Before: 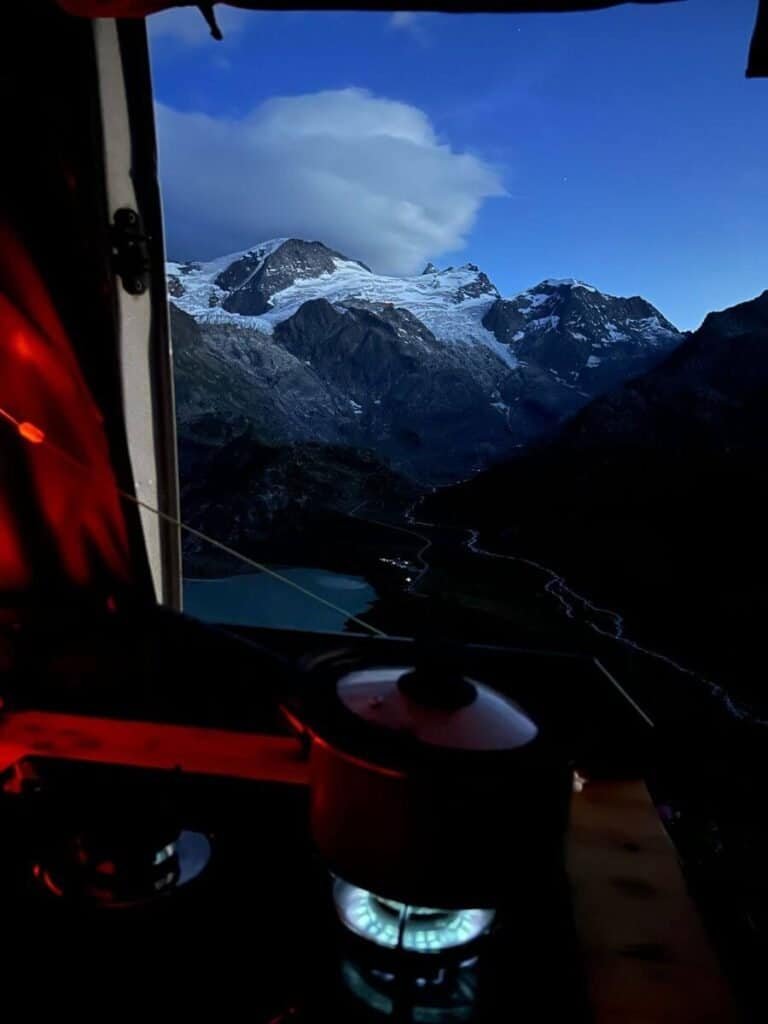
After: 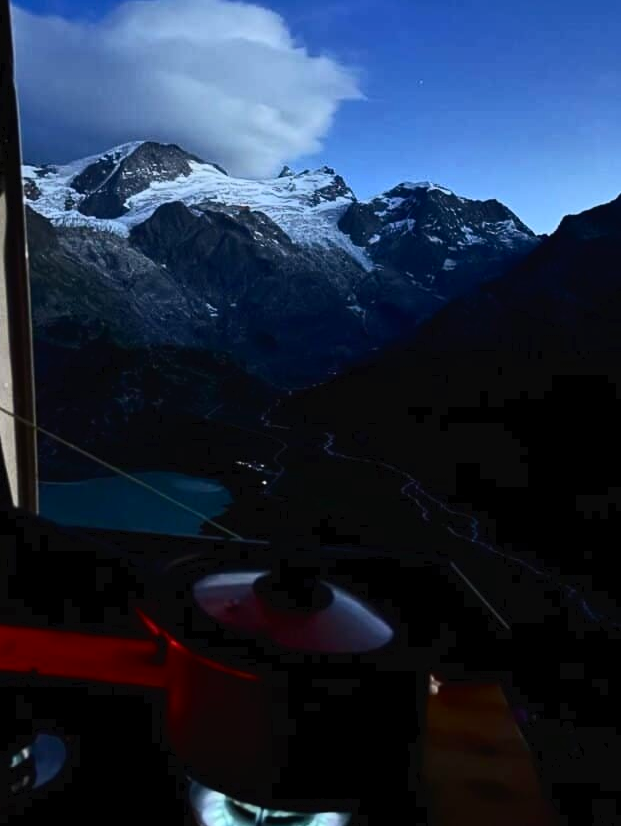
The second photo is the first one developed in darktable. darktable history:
tone curve: curves: ch0 [(0, 0) (0.003, 0.023) (0.011, 0.024) (0.025, 0.026) (0.044, 0.035) (0.069, 0.05) (0.1, 0.071) (0.136, 0.098) (0.177, 0.135) (0.224, 0.172) (0.277, 0.227) (0.335, 0.296) (0.399, 0.372) (0.468, 0.462) (0.543, 0.58) (0.623, 0.697) (0.709, 0.789) (0.801, 0.86) (0.898, 0.918) (1, 1)], color space Lab, independent channels, preserve colors none
crop: left 18.838%, top 9.55%, right 0.001%, bottom 9.737%
